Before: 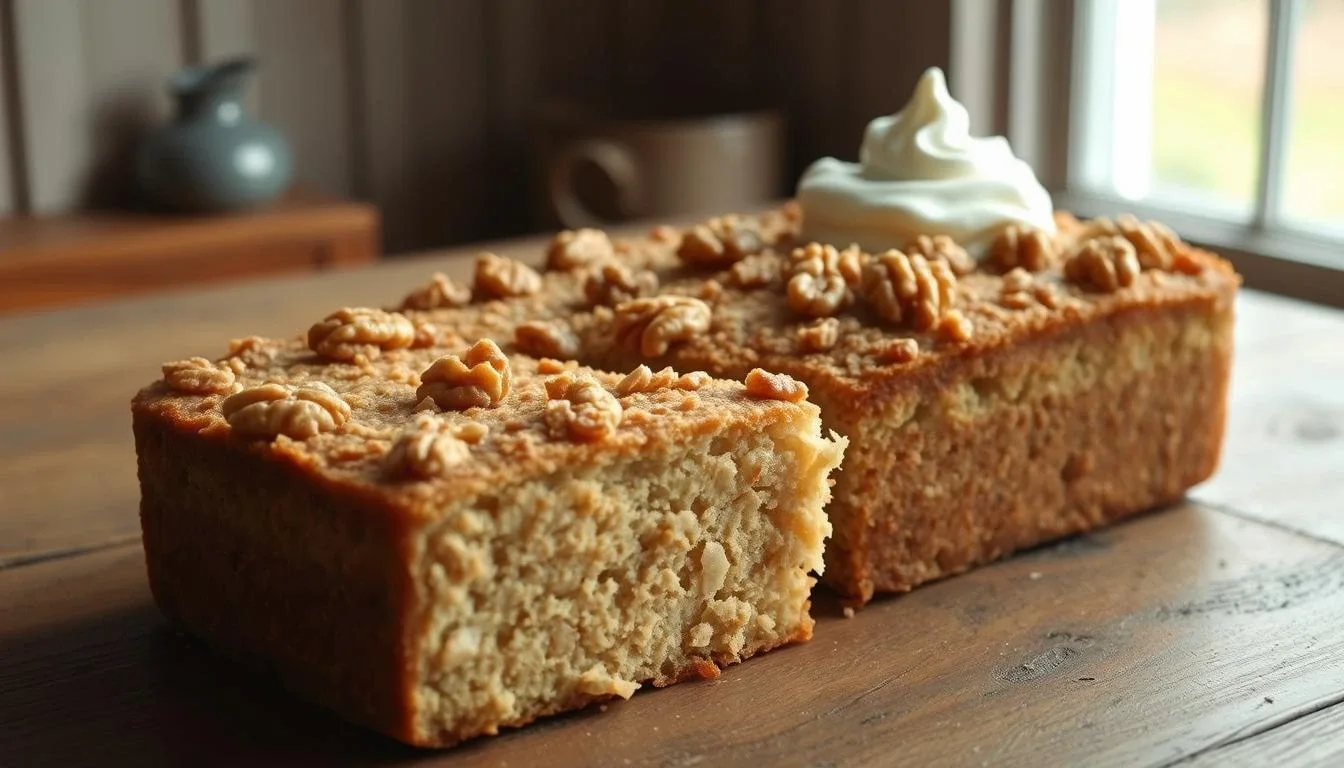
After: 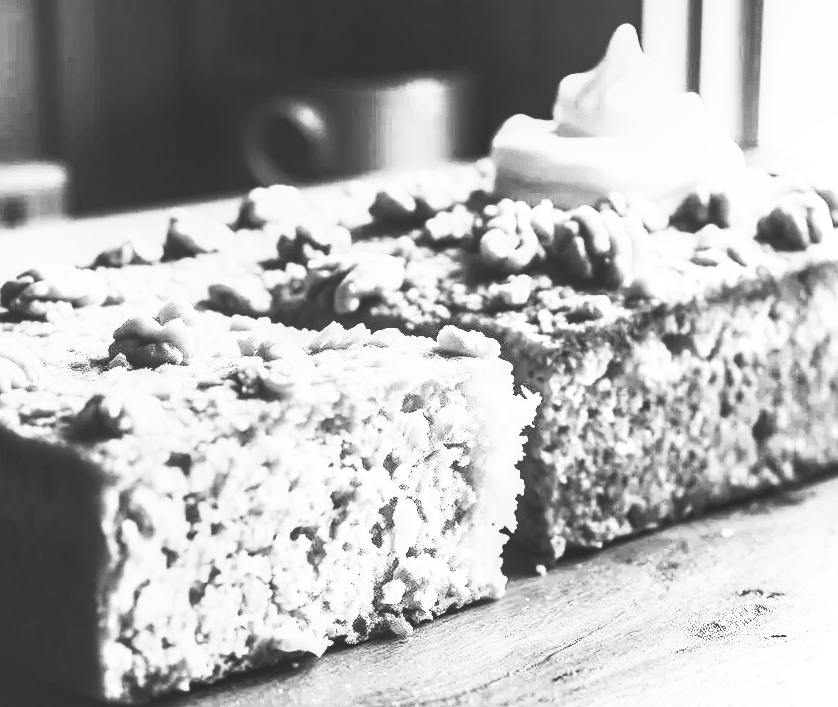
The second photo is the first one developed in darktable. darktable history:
contrast brightness saturation: contrast 0.53, brightness 0.47, saturation -1
local contrast: on, module defaults
crop and rotate: left 22.918%, top 5.629%, right 14.711%, bottom 2.247%
base curve: curves: ch0 [(0, 0.015) (0.085, 0.116) (0.134, 0.298) (0.19, 0.545) (0.296, 0.764) (0.599, 0.982) (1, 1)], preserve colors none
